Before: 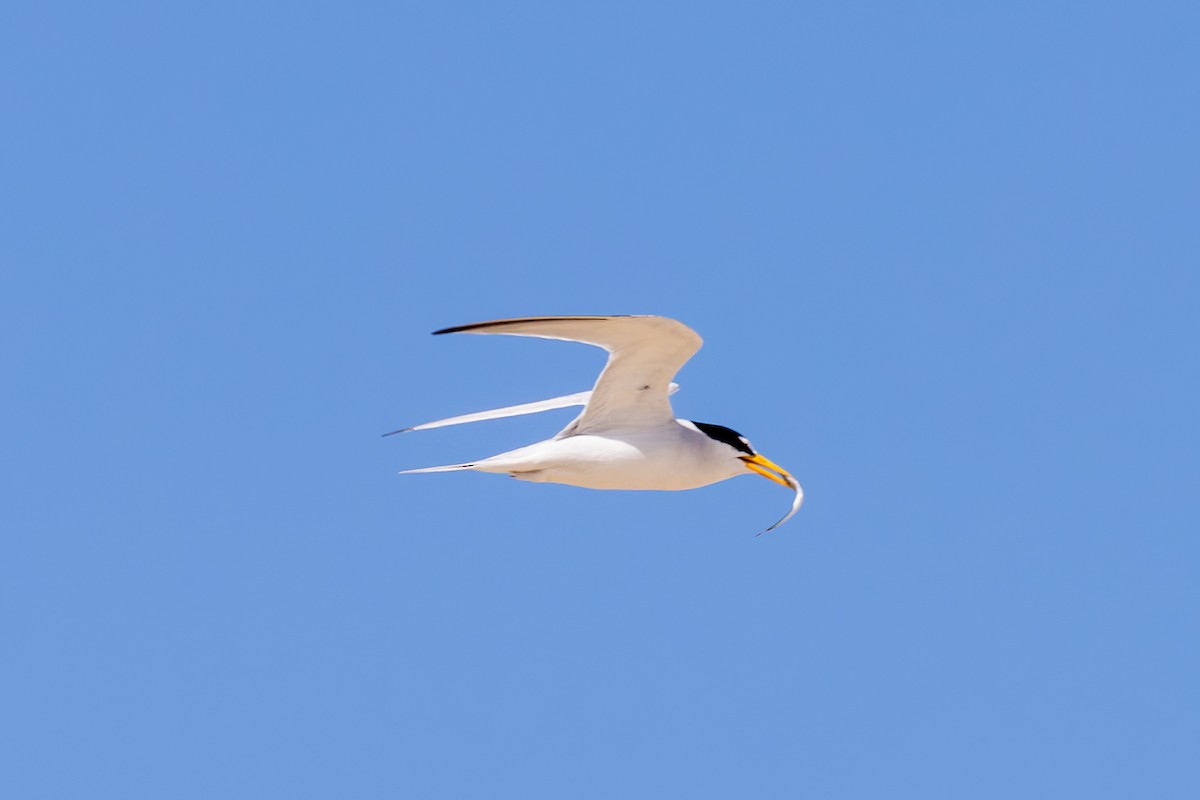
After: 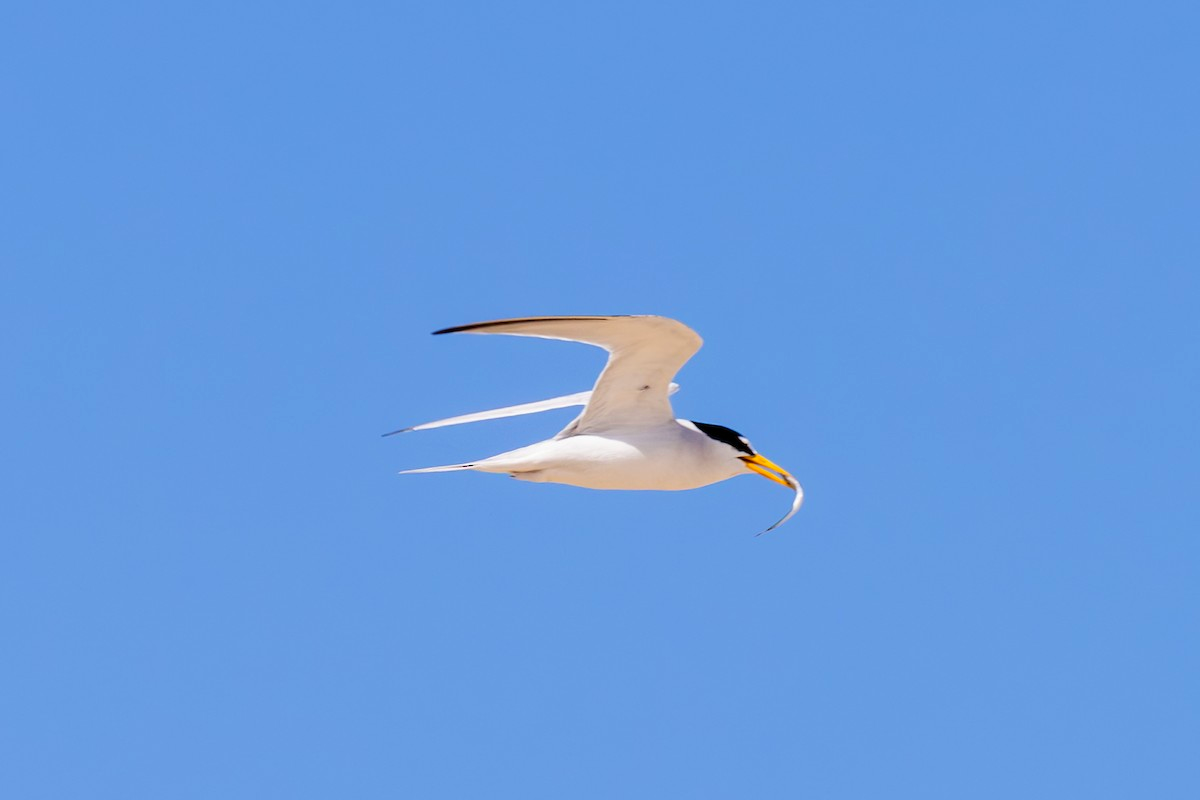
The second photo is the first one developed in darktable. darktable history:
contrast brightness saturation: saturation 0.121
